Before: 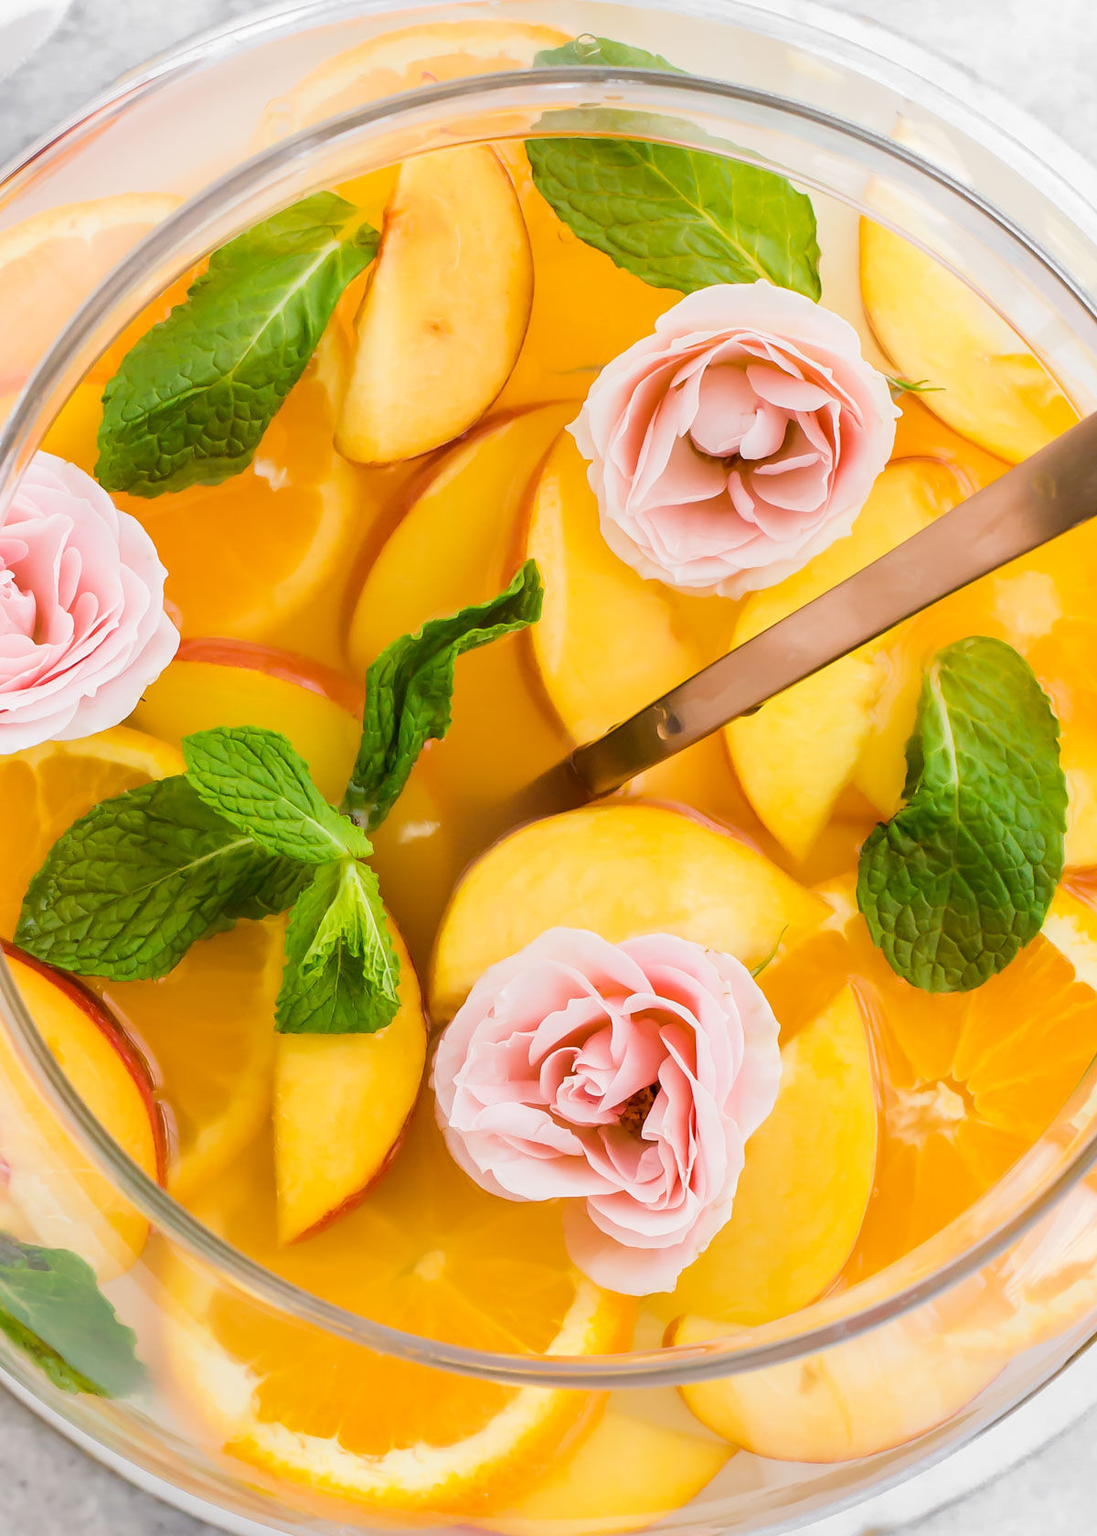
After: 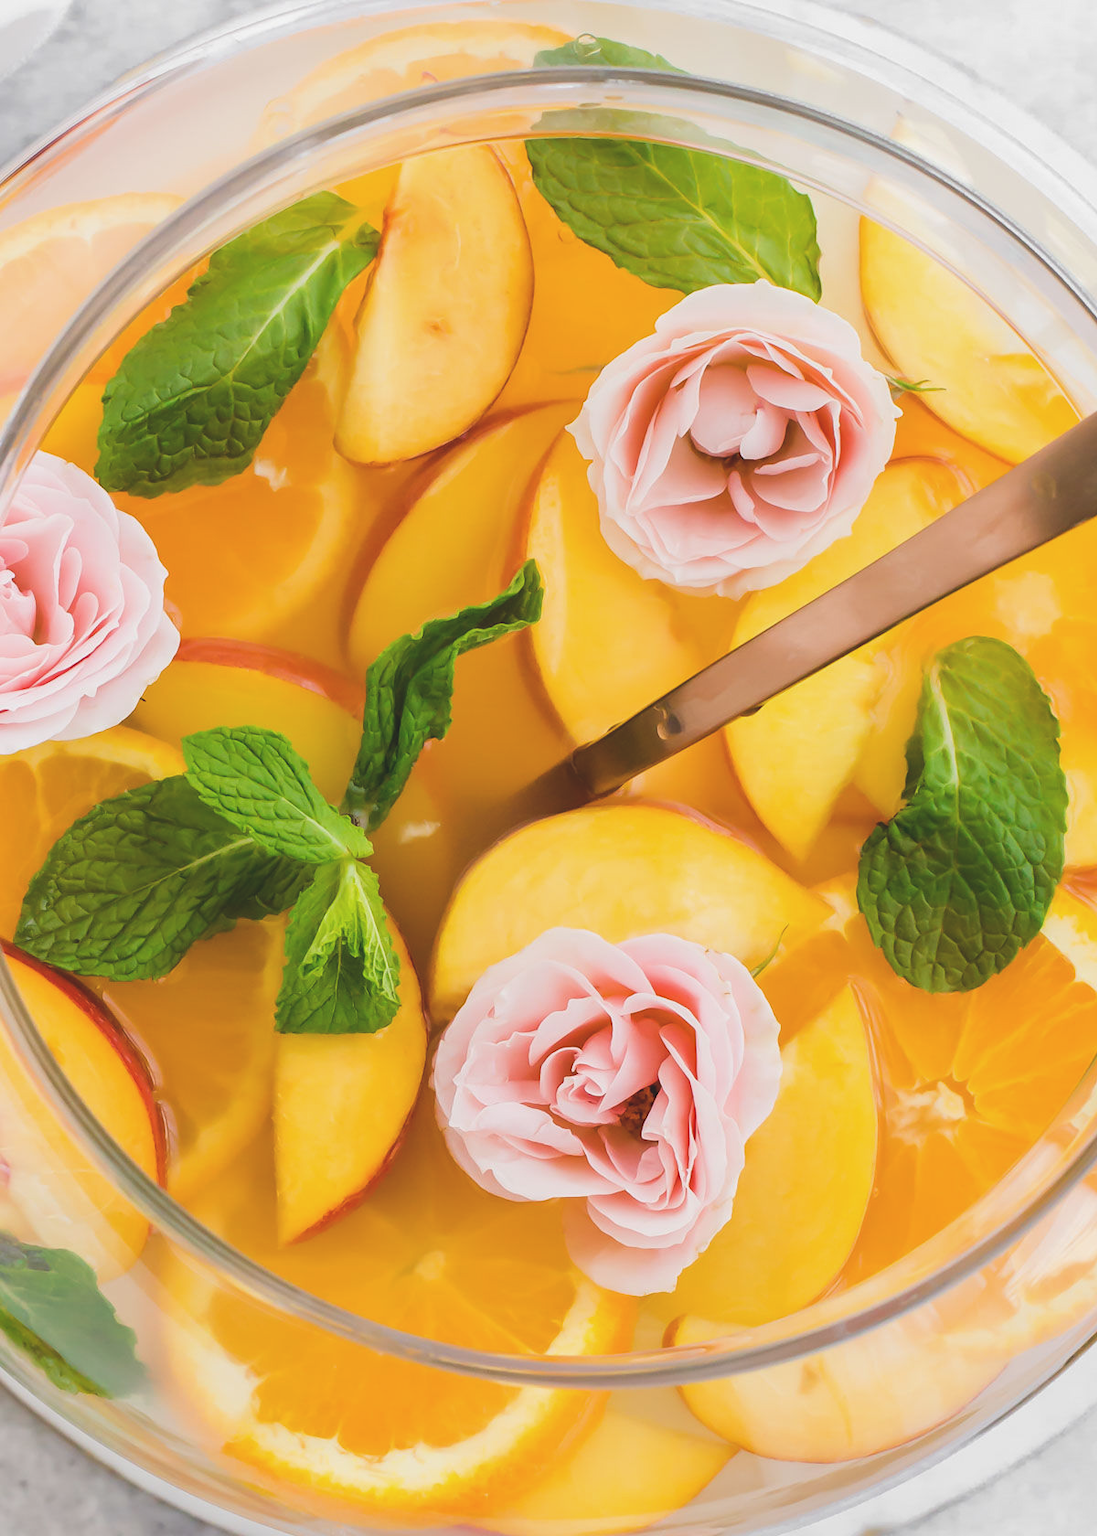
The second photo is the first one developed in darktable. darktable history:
exposure: black level correction -0.015, exposure -0.134 EV, compensate exposure bias true, compensate highlight preservation false
